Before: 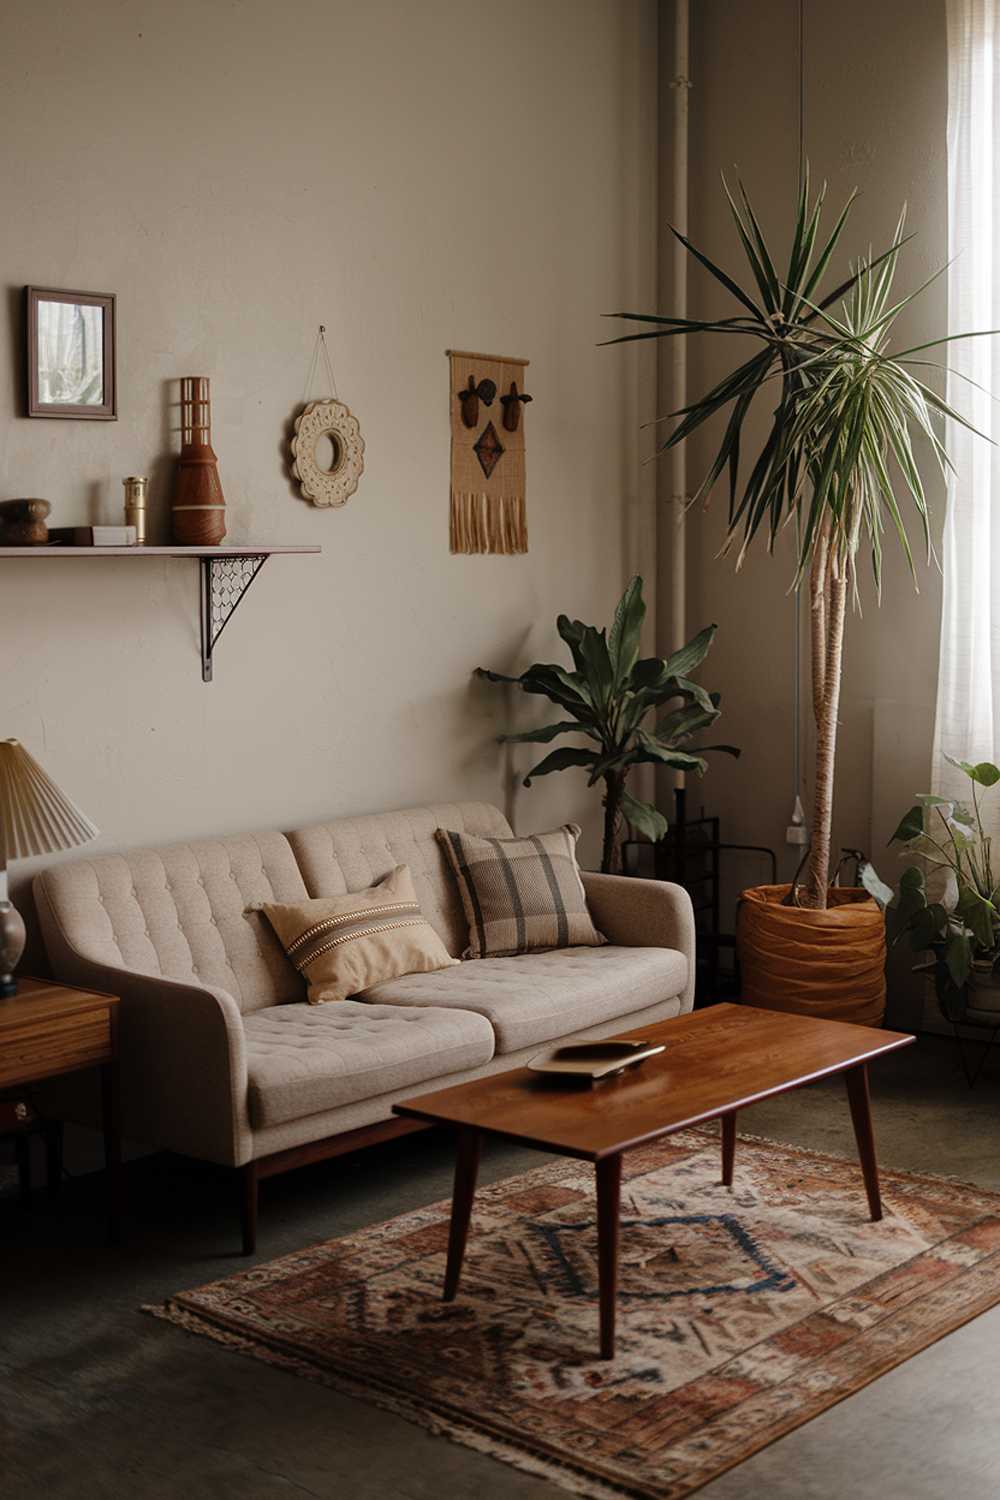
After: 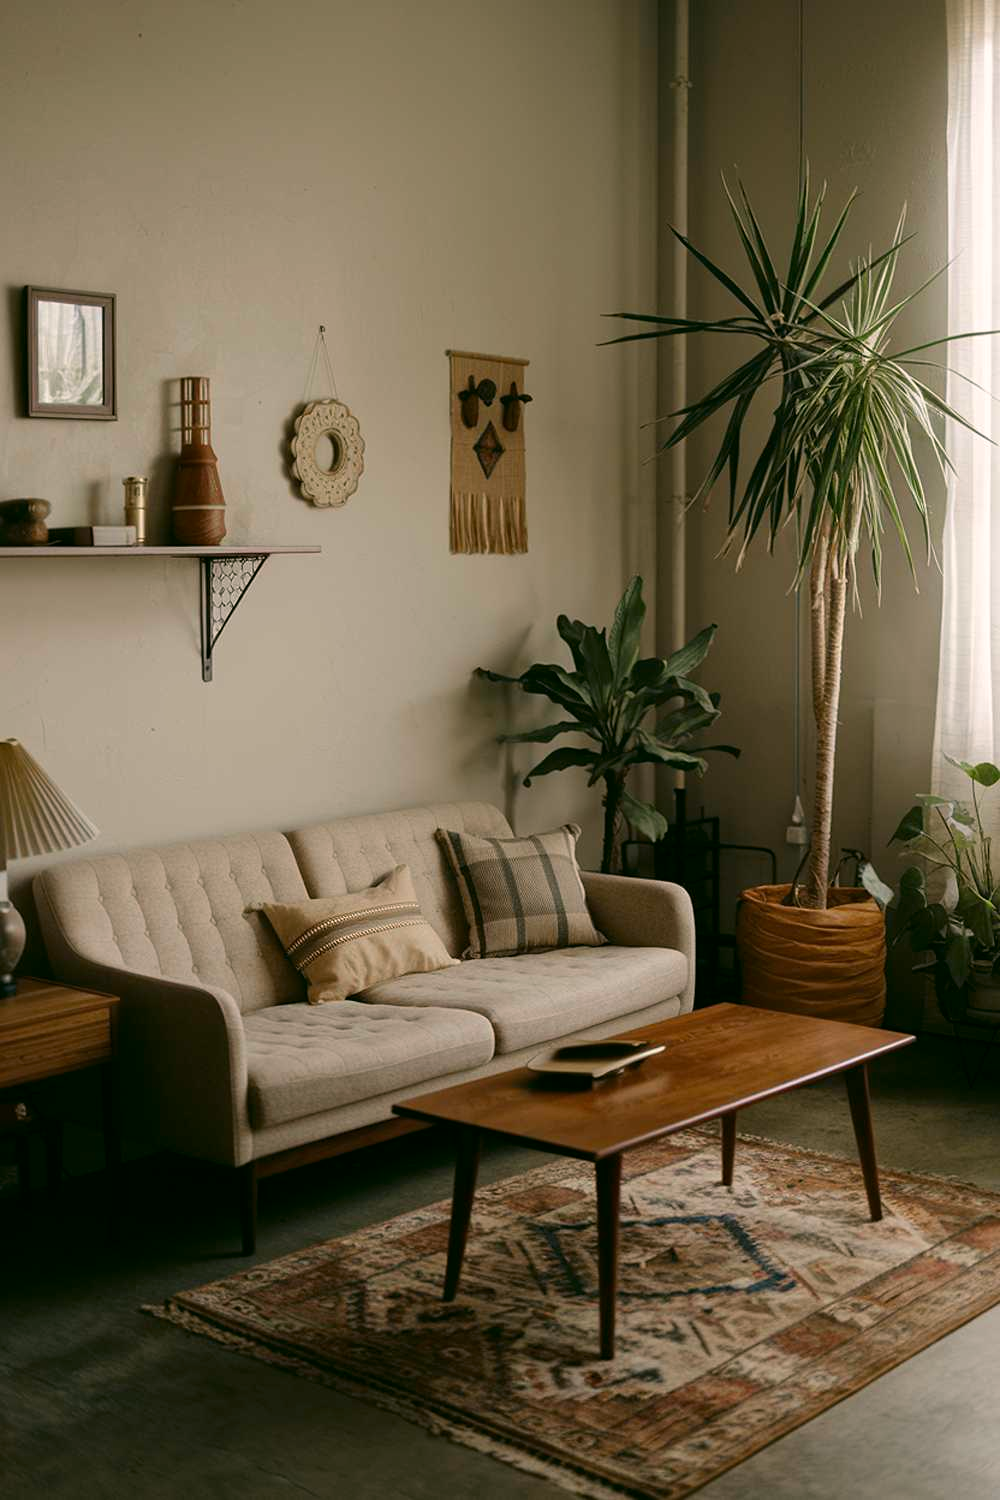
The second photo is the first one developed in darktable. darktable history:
shadows and highlights: shadows 2.8, highlights -19.18, soften with gaussian
color correction: highlights a* 4.39, highlights b* 4.94, shadows a* -7.76, shadows b* 4.95
